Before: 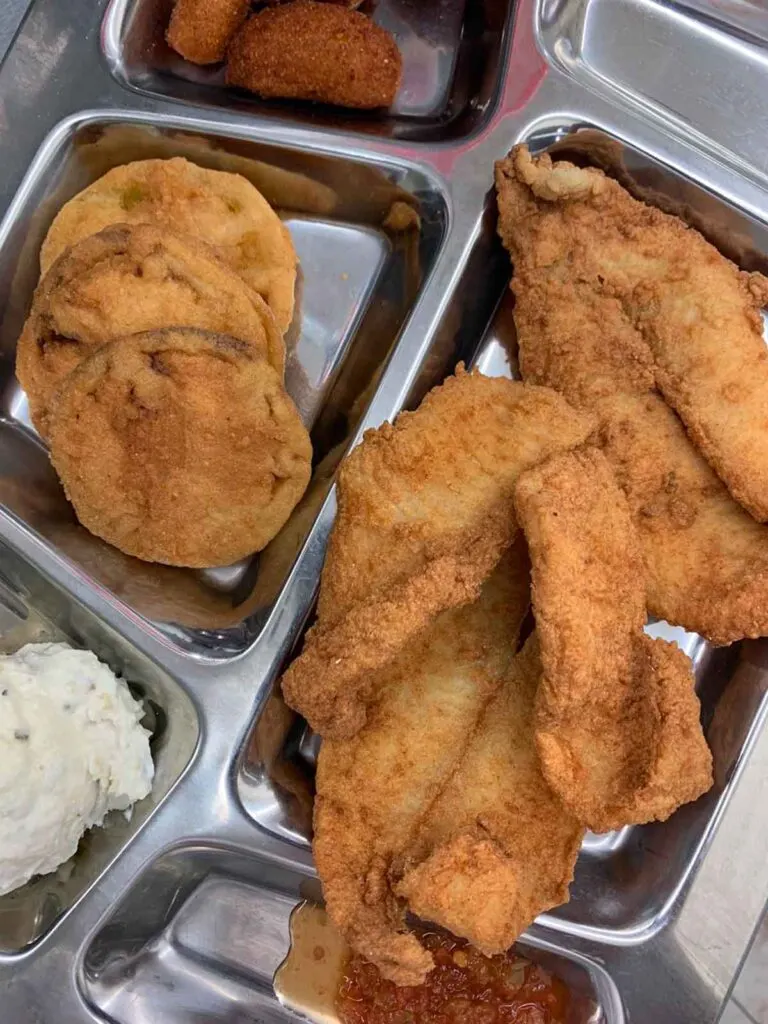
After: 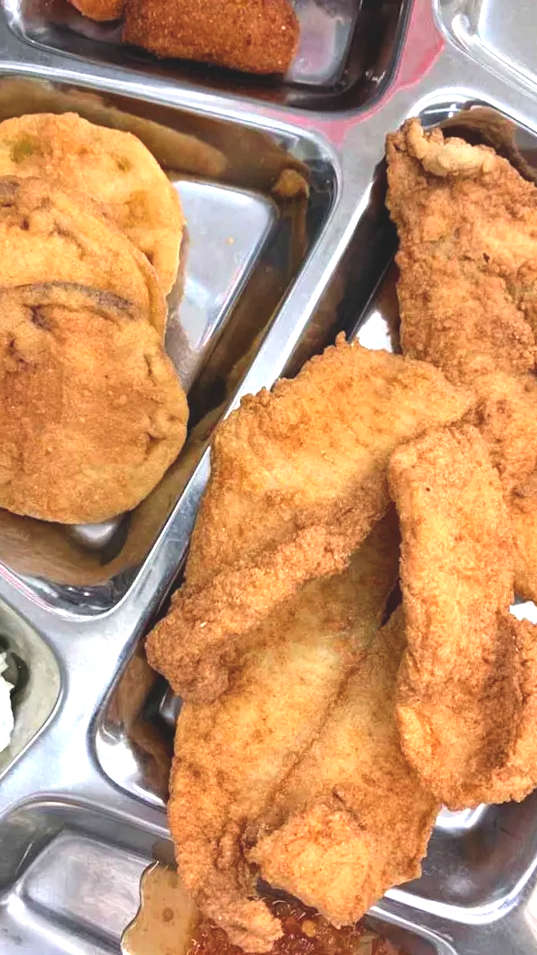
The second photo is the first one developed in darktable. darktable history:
exposure: black level correction -0.006, exposure 1 EV, compensate highlight preservation false
crop and rotate: angle -3.11°, left 14.19%, top 0.03%, right 10.883%, bottom 0.025%
